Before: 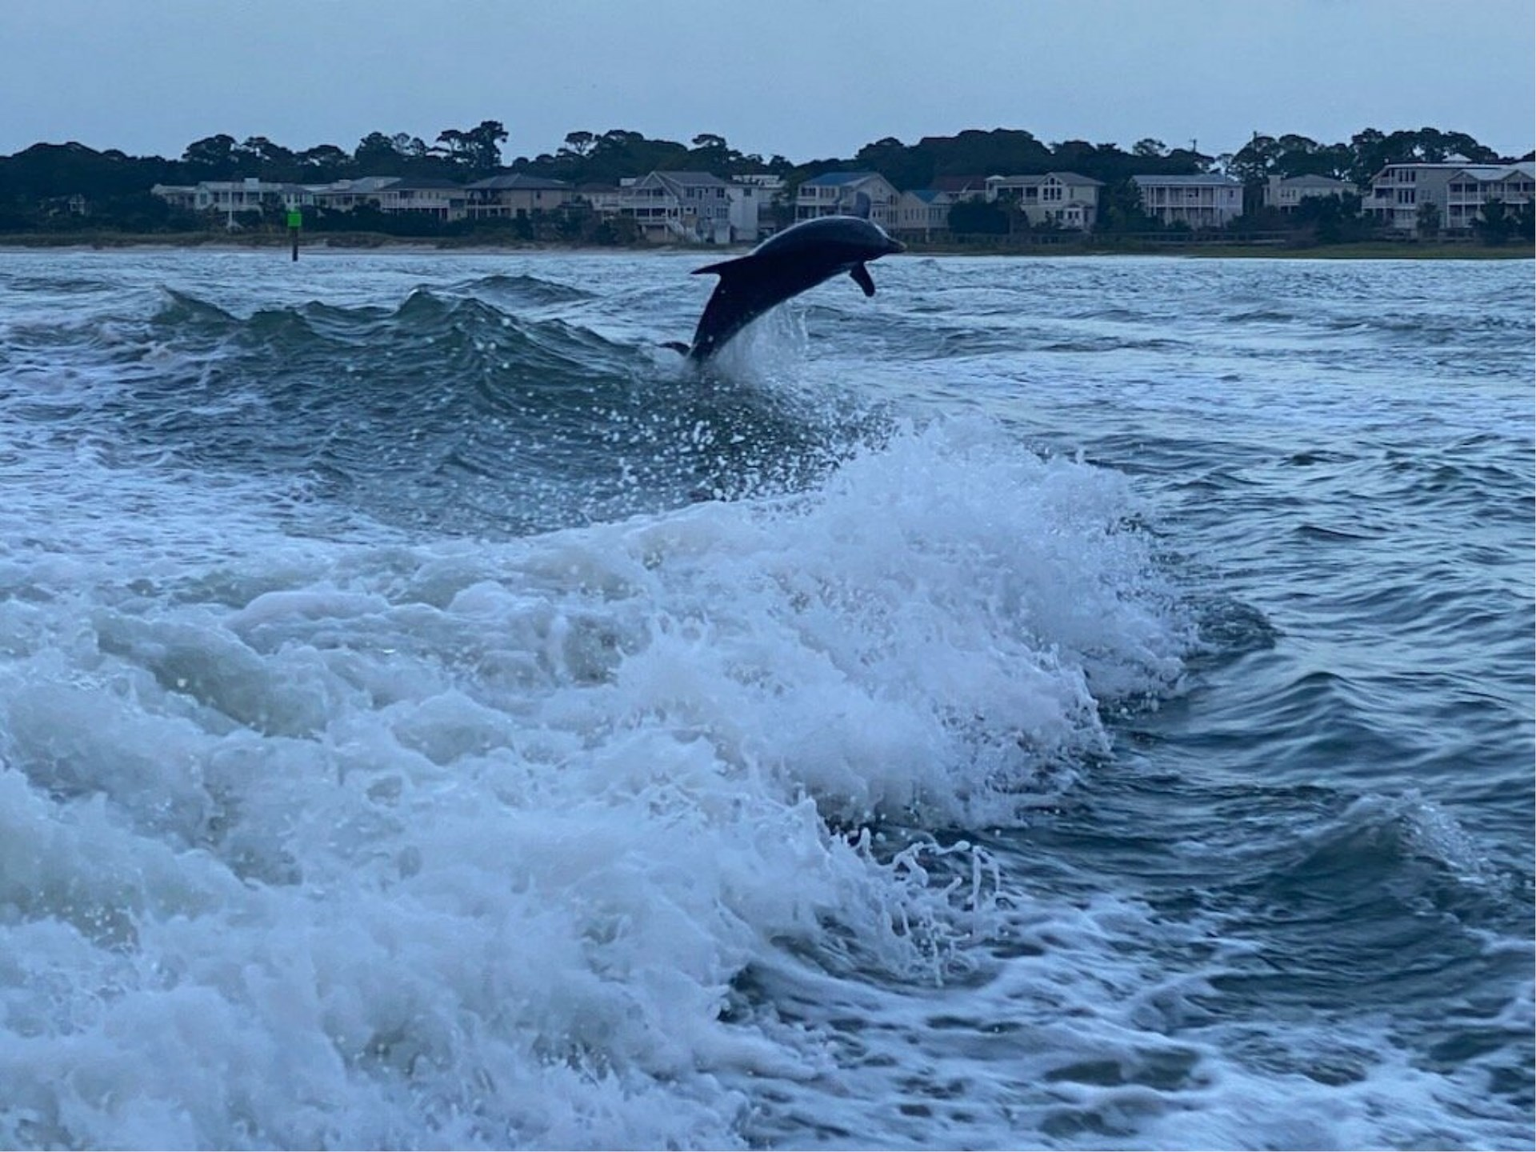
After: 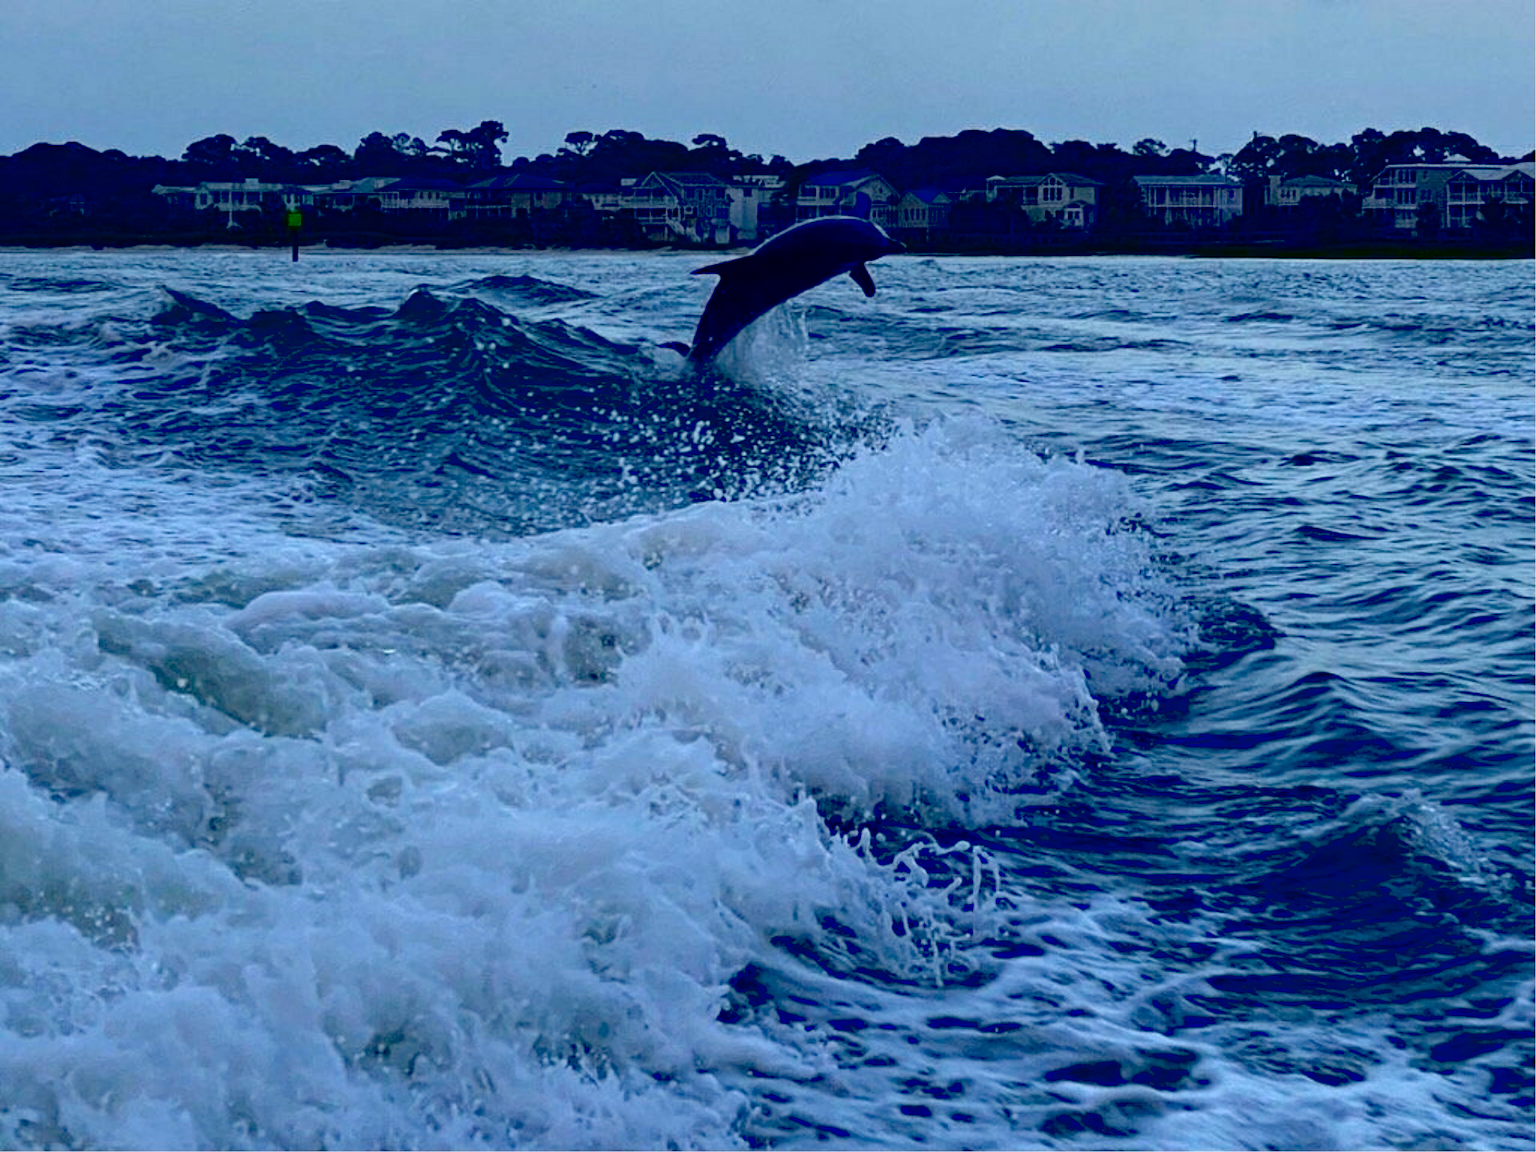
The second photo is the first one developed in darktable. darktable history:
haze removal: strength 0.25, distance 0.25, compatibility mode true, adaptive false
shadows and highlights: shadows 25, highlights -25
exposure: black level correction 0.056, compensate highlight preservation false
local contrast: mode bilateral grid, contrast 100, coarseness 100, detail 91%, midtone range 0.2
